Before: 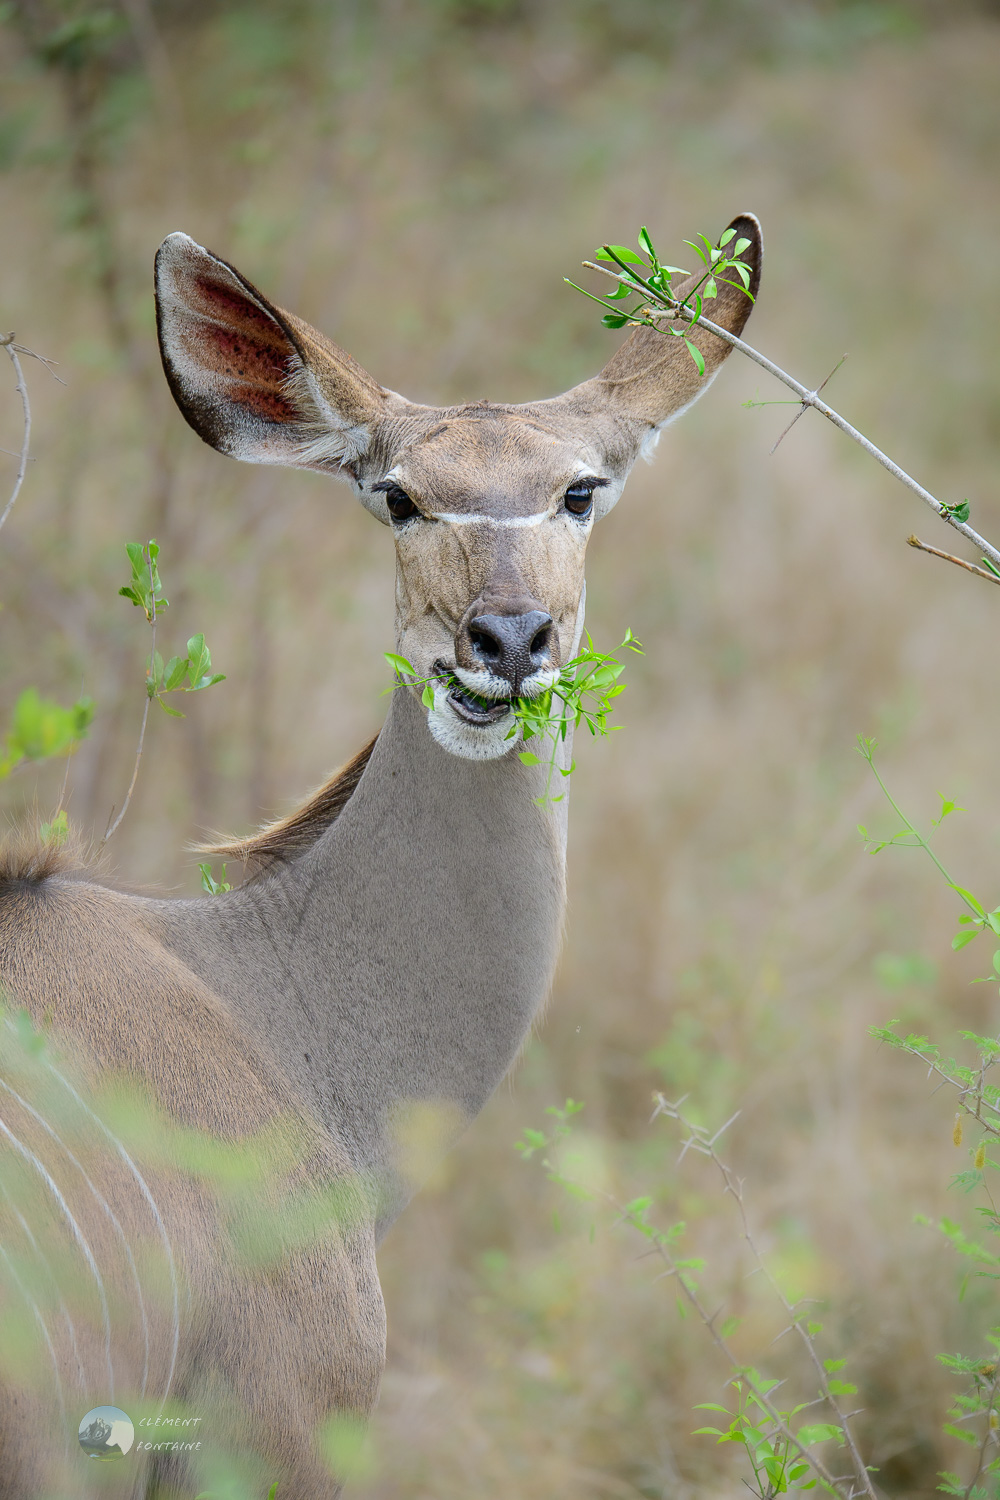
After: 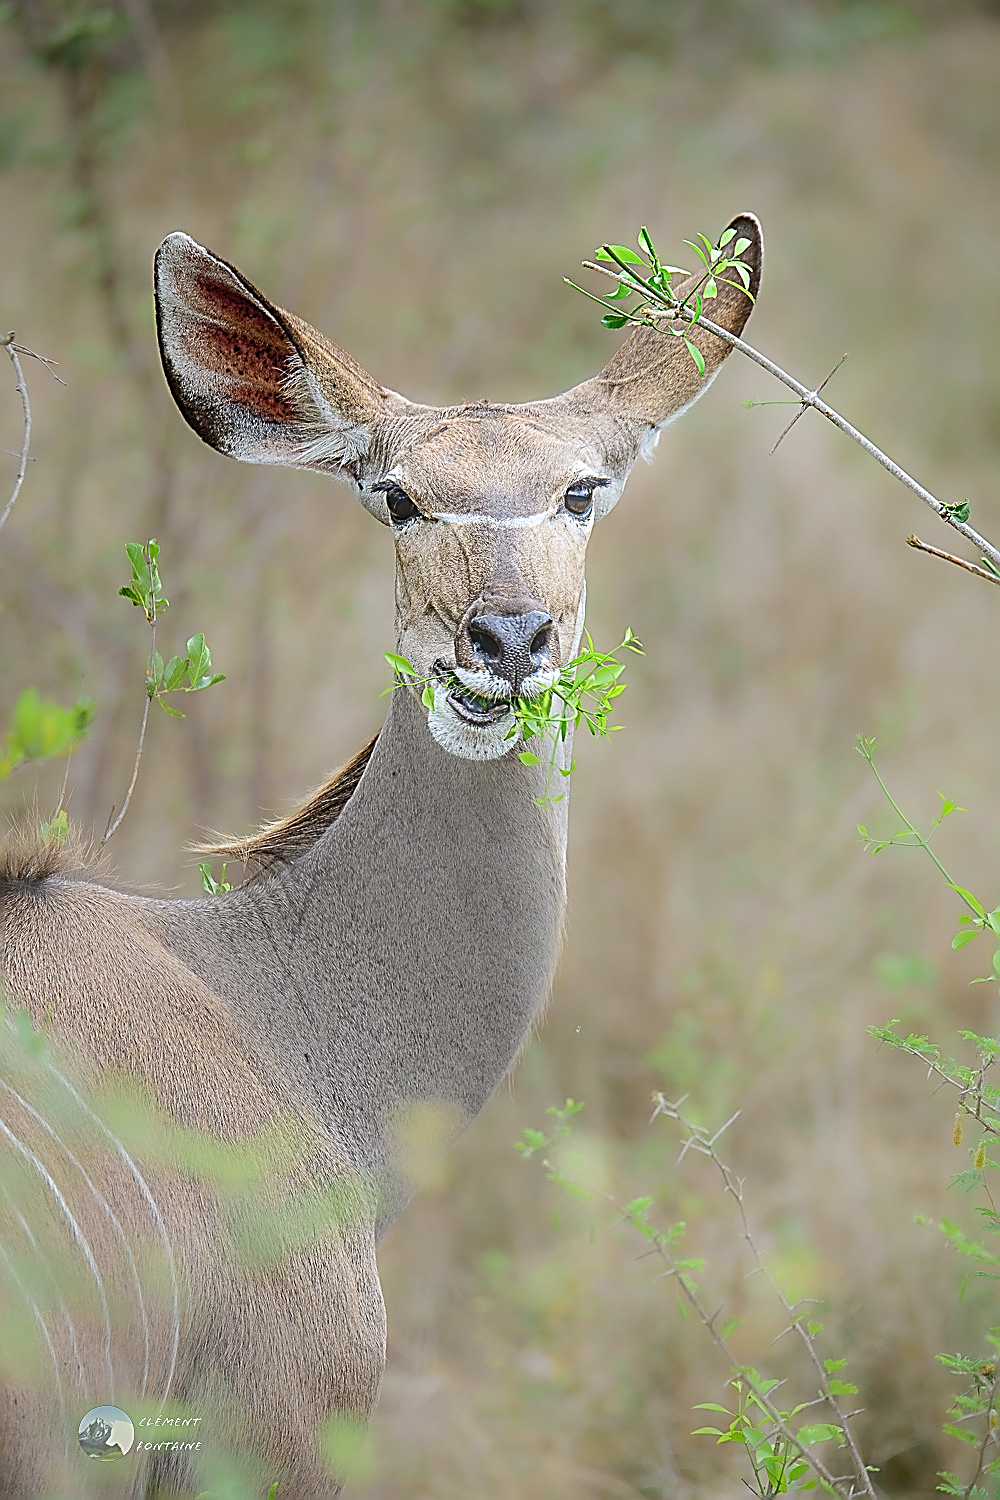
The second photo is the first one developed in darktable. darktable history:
sharpen: amount 2
bloom: size 5%, threshold 95%, strength 15%
